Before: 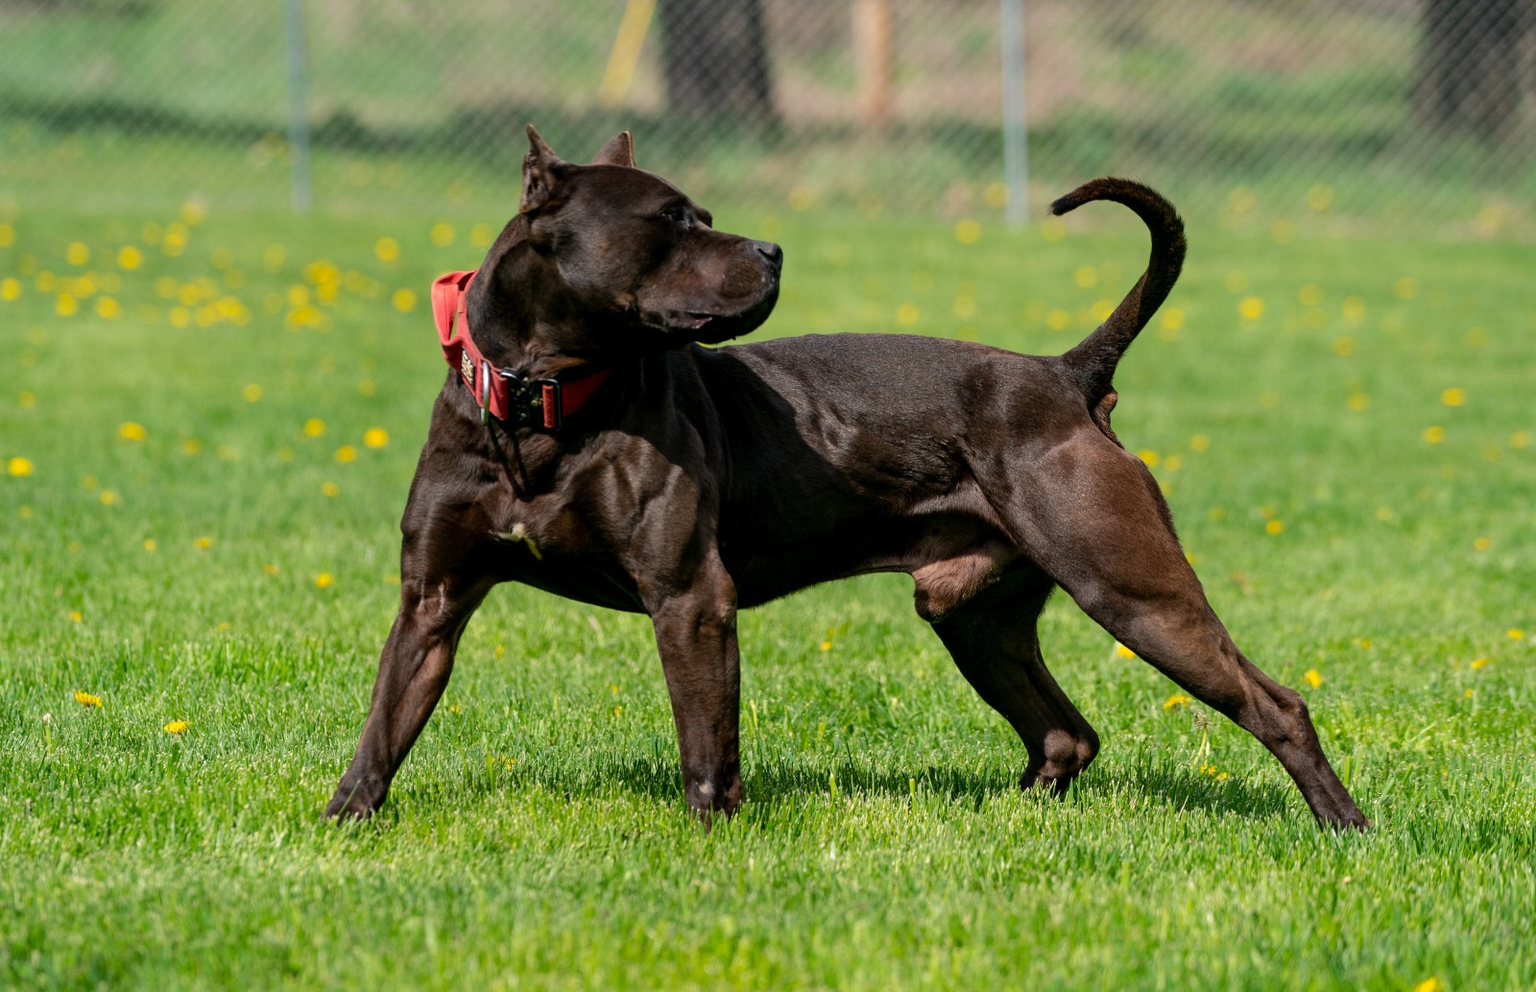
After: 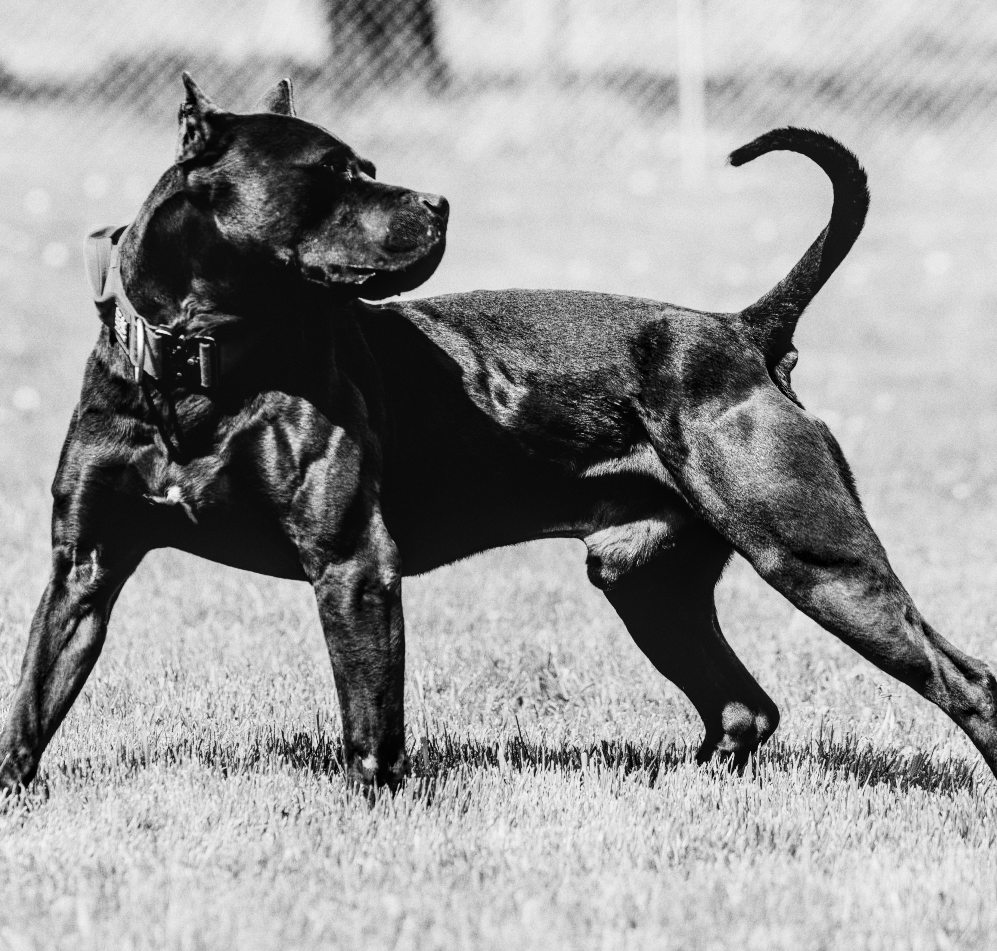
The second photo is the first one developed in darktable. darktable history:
filmic rgb: black relative exposure -7.5 EV, white relative exposure 5 EV, hardness 3.31, contrast 1.3, contrast in shadows safe
monochrome: on, module defaults
exposure: black level correction 0, exposure 1.45 EV, compensate exposure bias true, compensate highlight preservation false
grain: coarseness 0.09 ISO
crop and rotate: left 22.918%, top 5.629%, right 14.711%, bottom 2.247%
local contrast: on, module defaults
contrast brightness saturation: contrast 0.22, brightness -0.19, saturation 0.24
